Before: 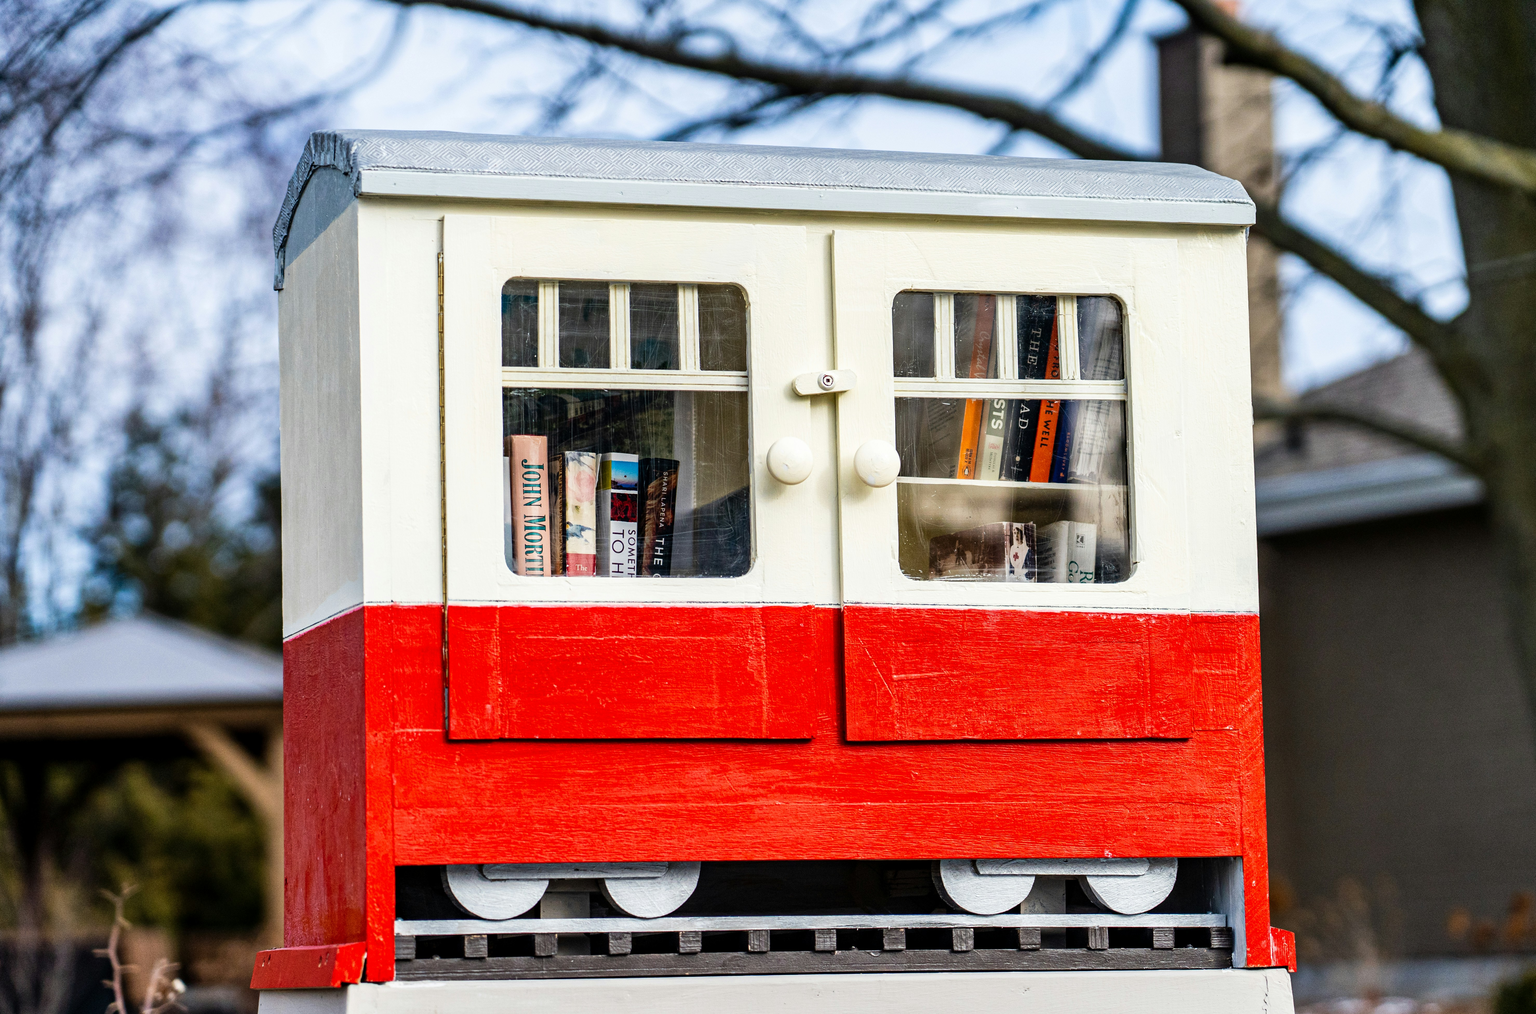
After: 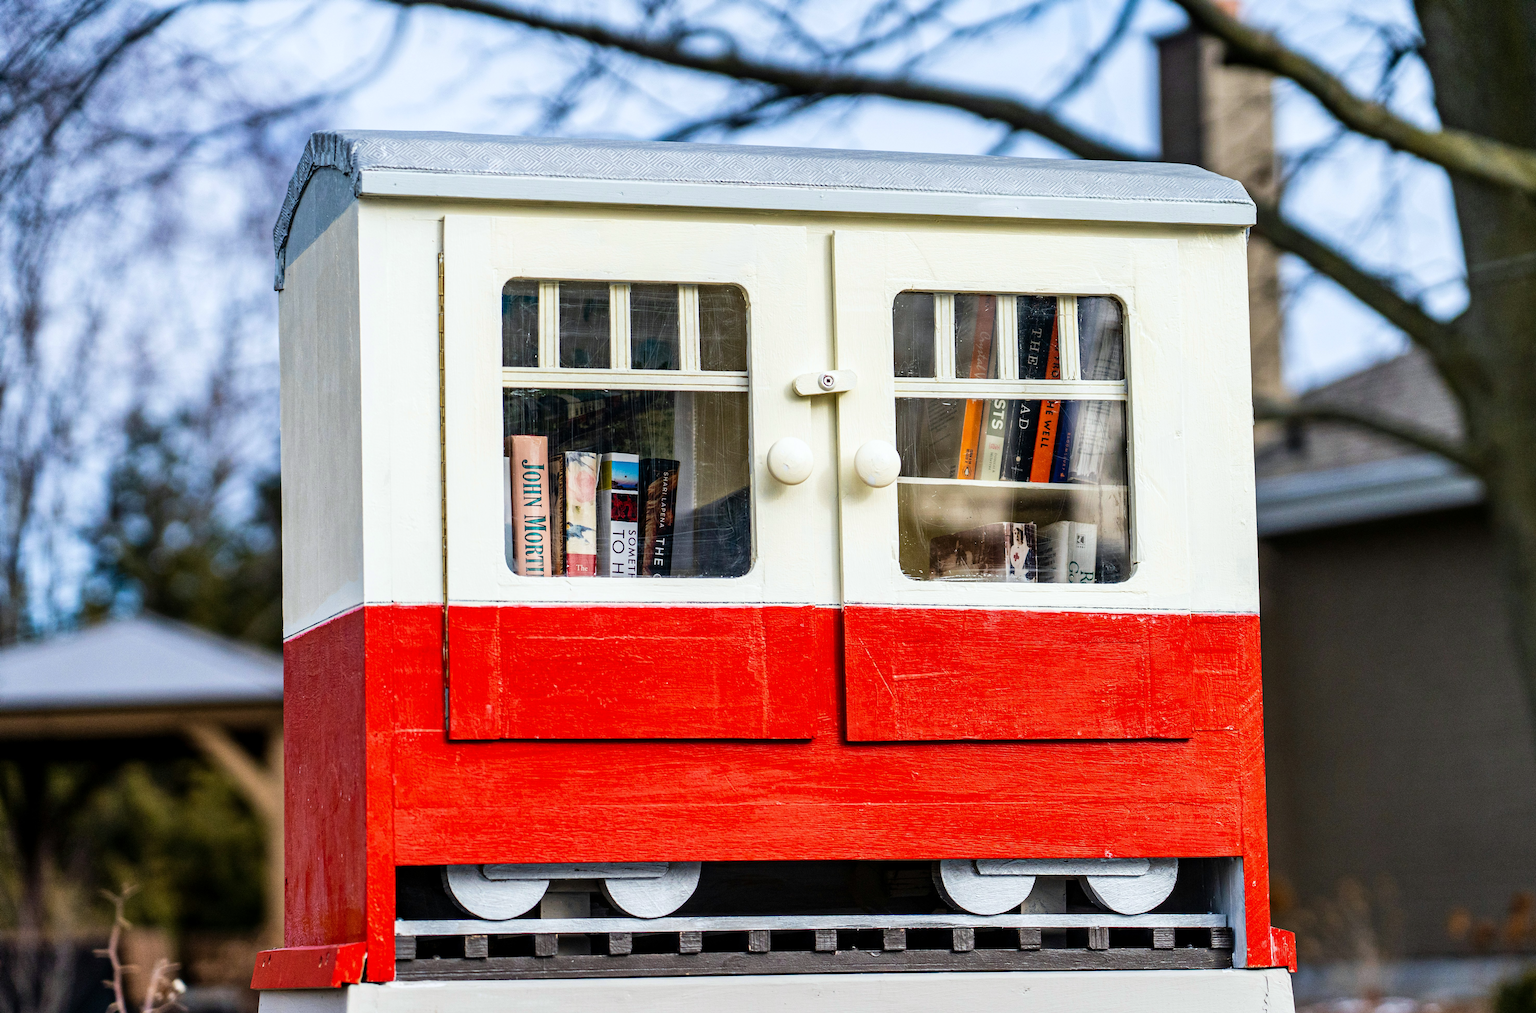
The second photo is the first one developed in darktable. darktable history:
velvia: strength 10%
white balance: red 0.988, blue 1.017
